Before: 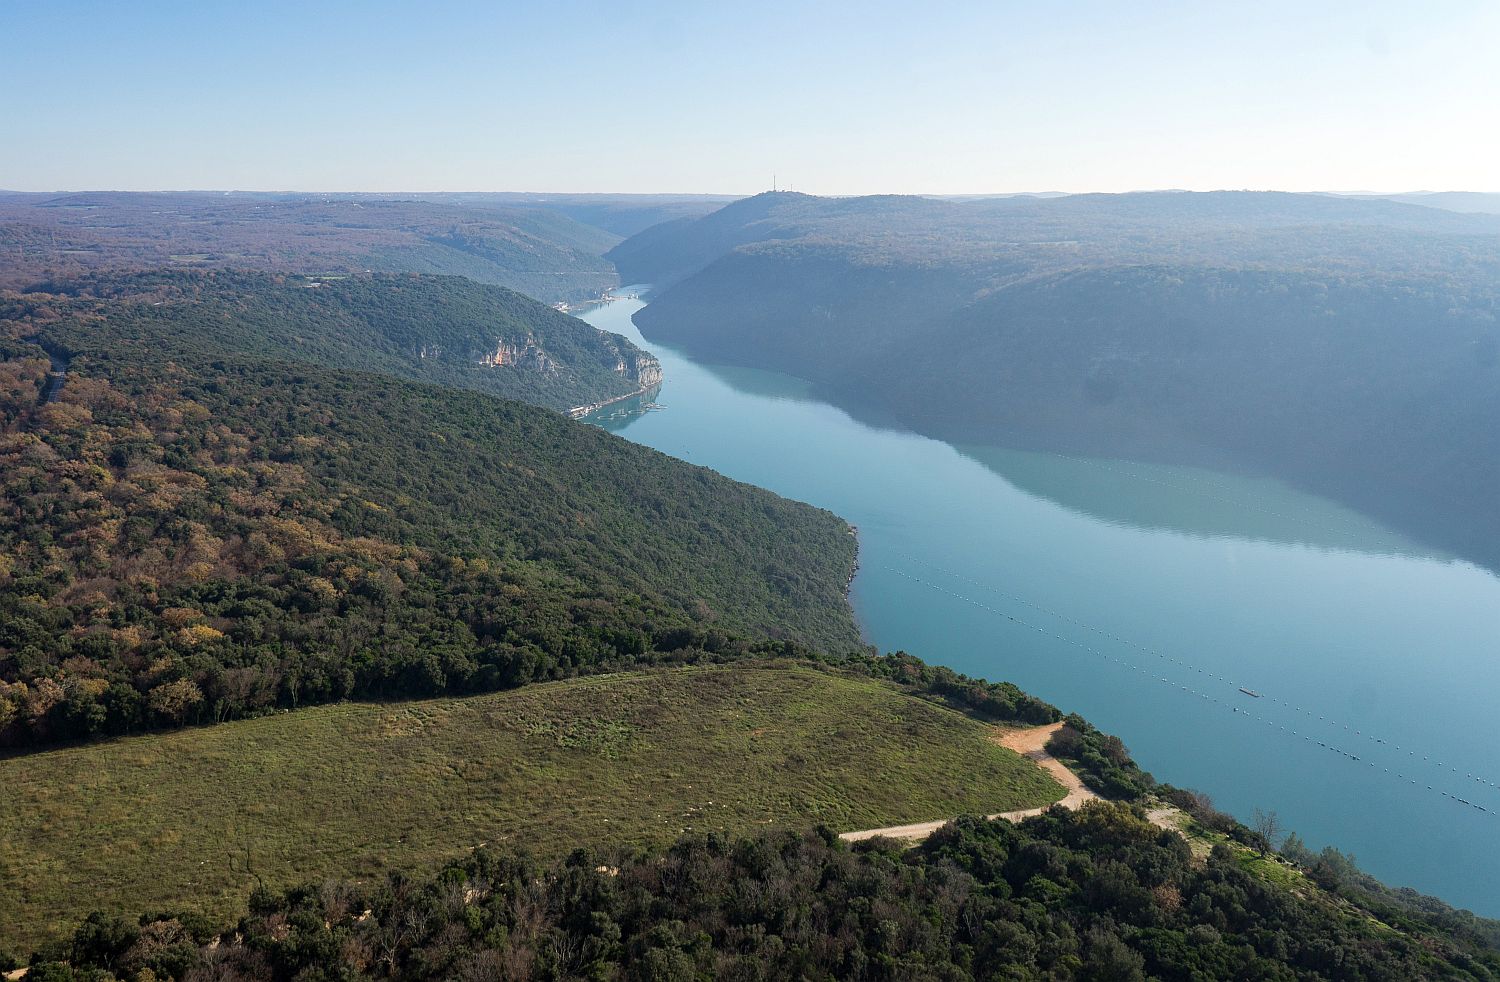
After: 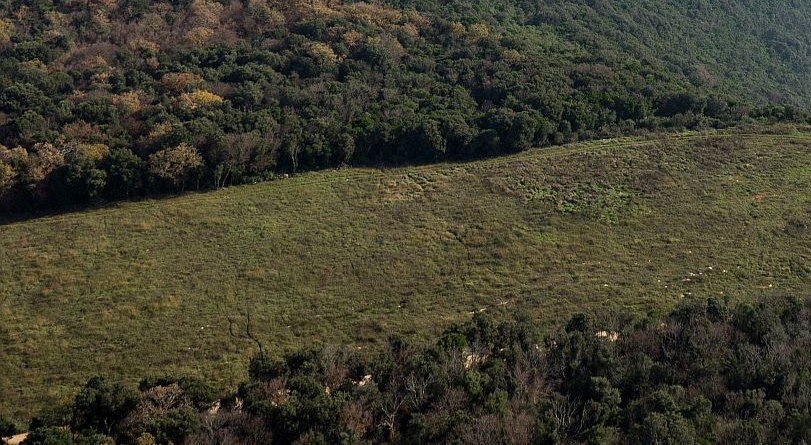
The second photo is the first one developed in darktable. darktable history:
exposure: compensate highlight preservation false
crop and rotate: top 54.545%, right 45.923%, bottom 0.137%
